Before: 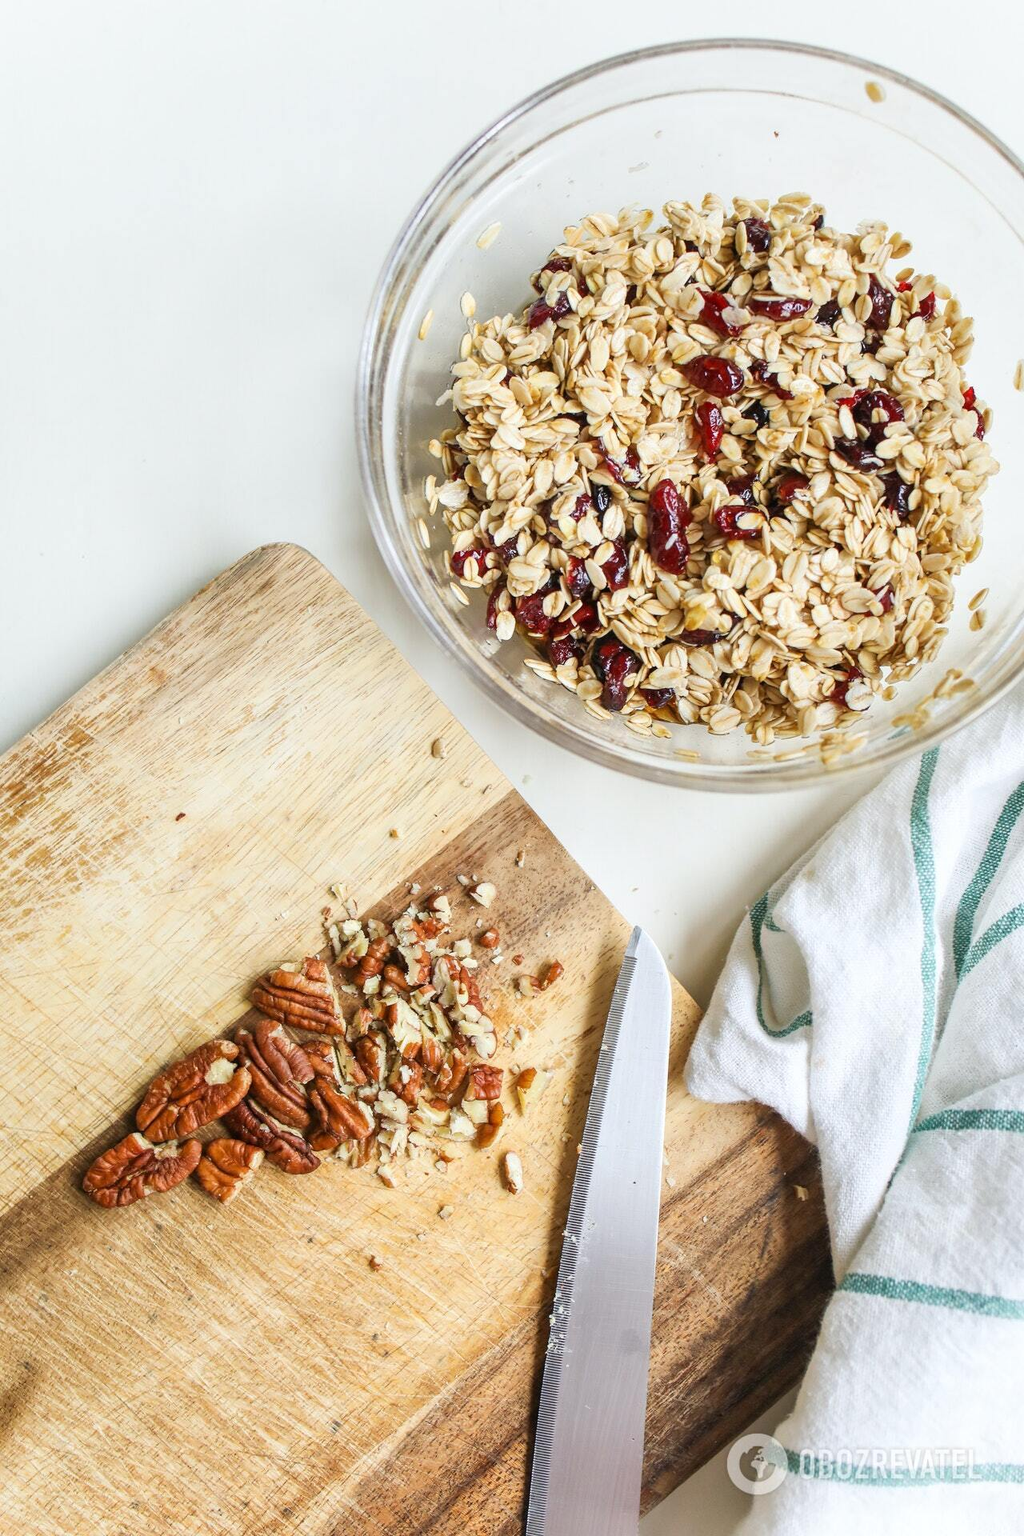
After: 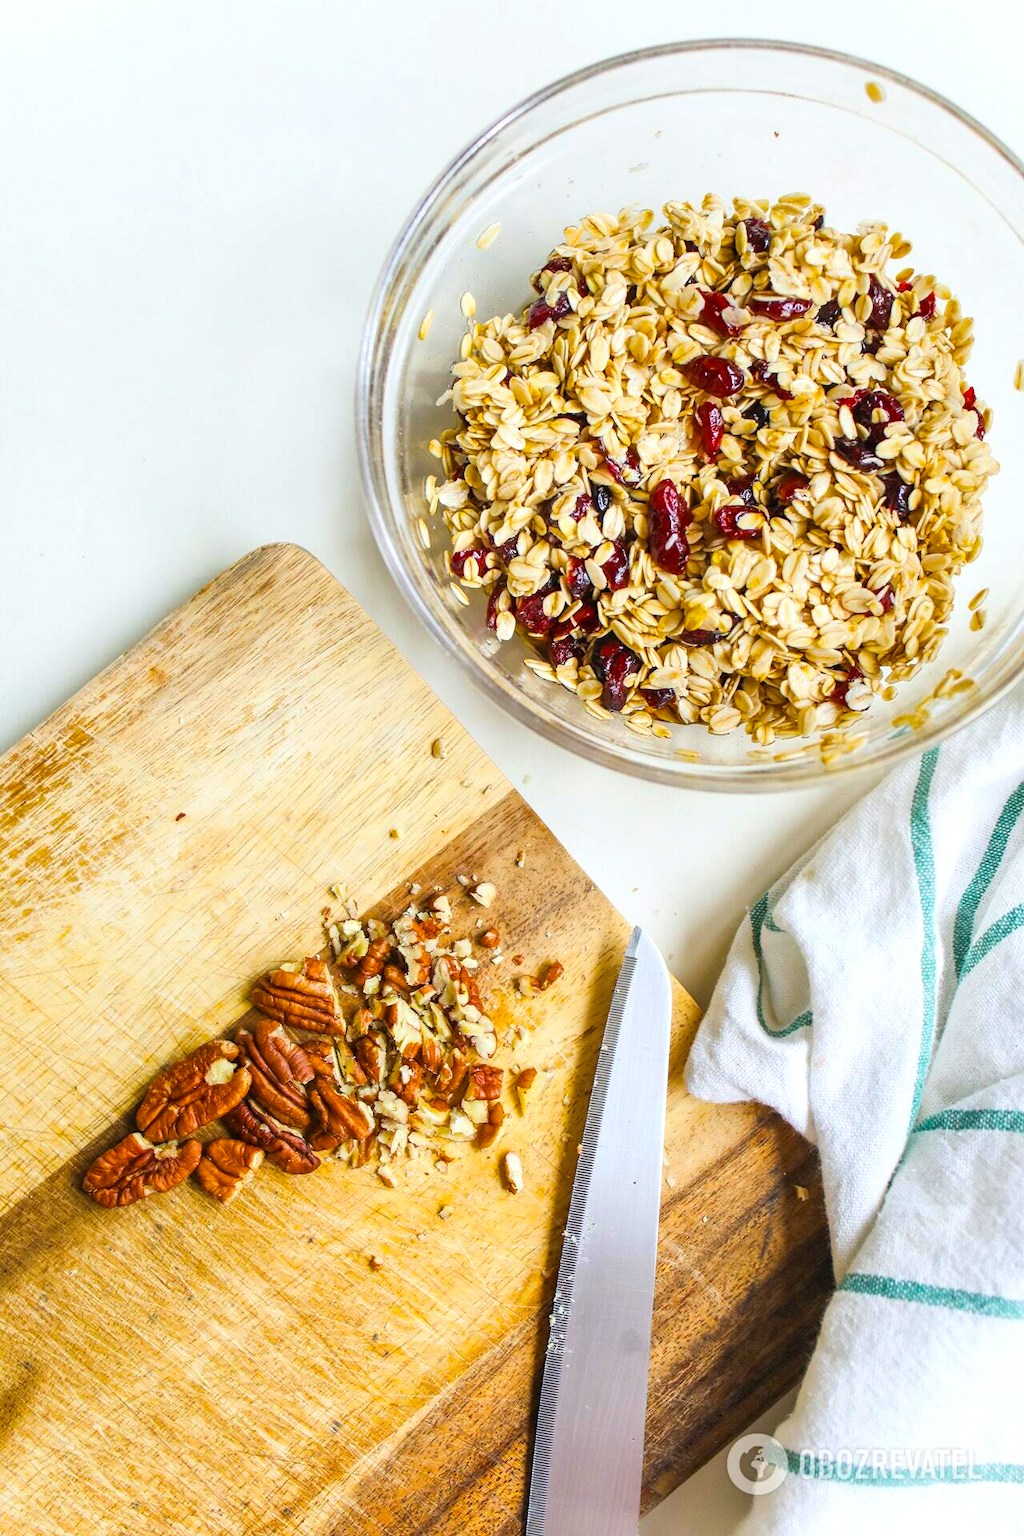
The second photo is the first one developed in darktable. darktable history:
color balance rgb: linear chroma grading › shadows -30.426%, linear chroma grading › global chroma 34.852%, perceptual saturation grading › global saturation 19.471%, perceptual brilliance grading › global brilliance 2.569%
